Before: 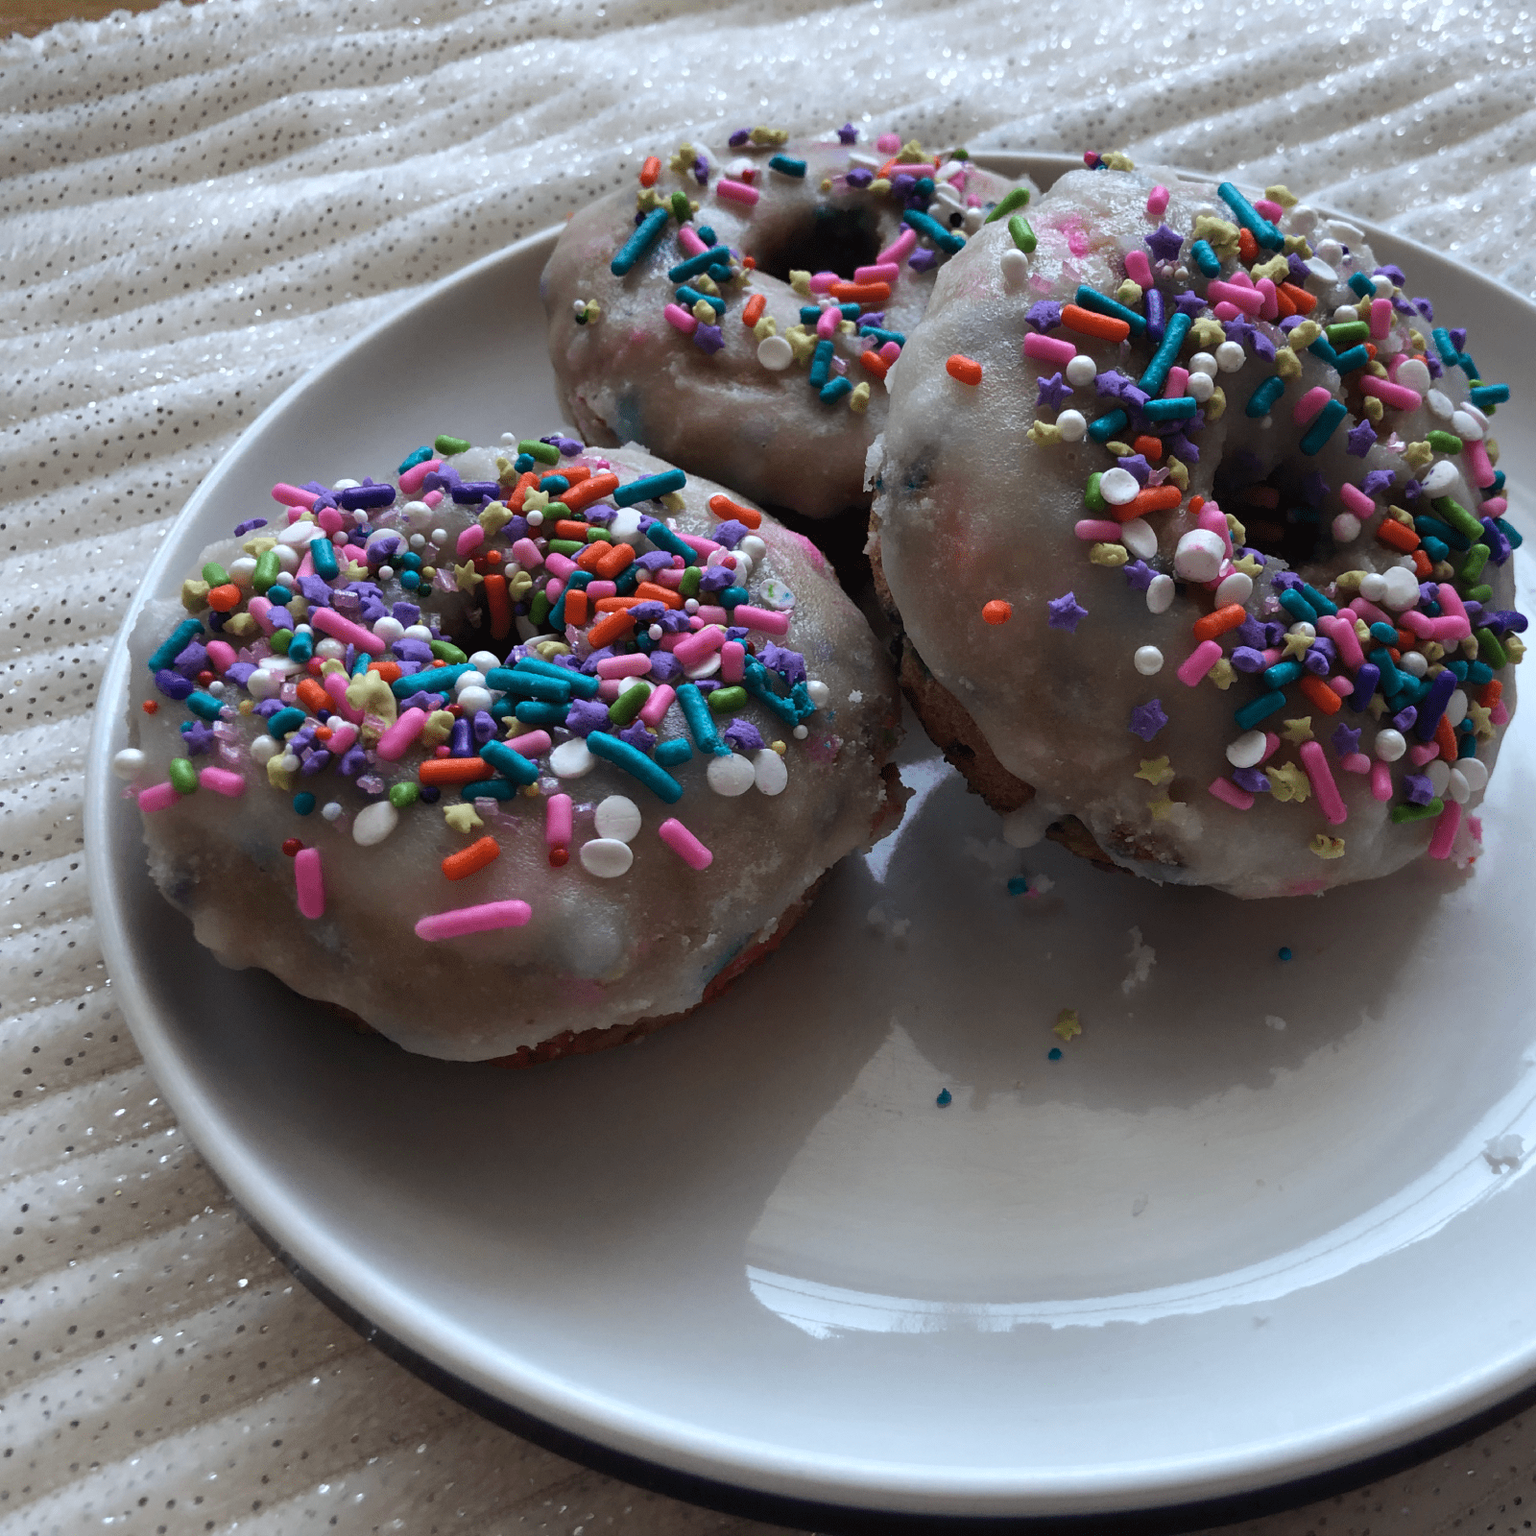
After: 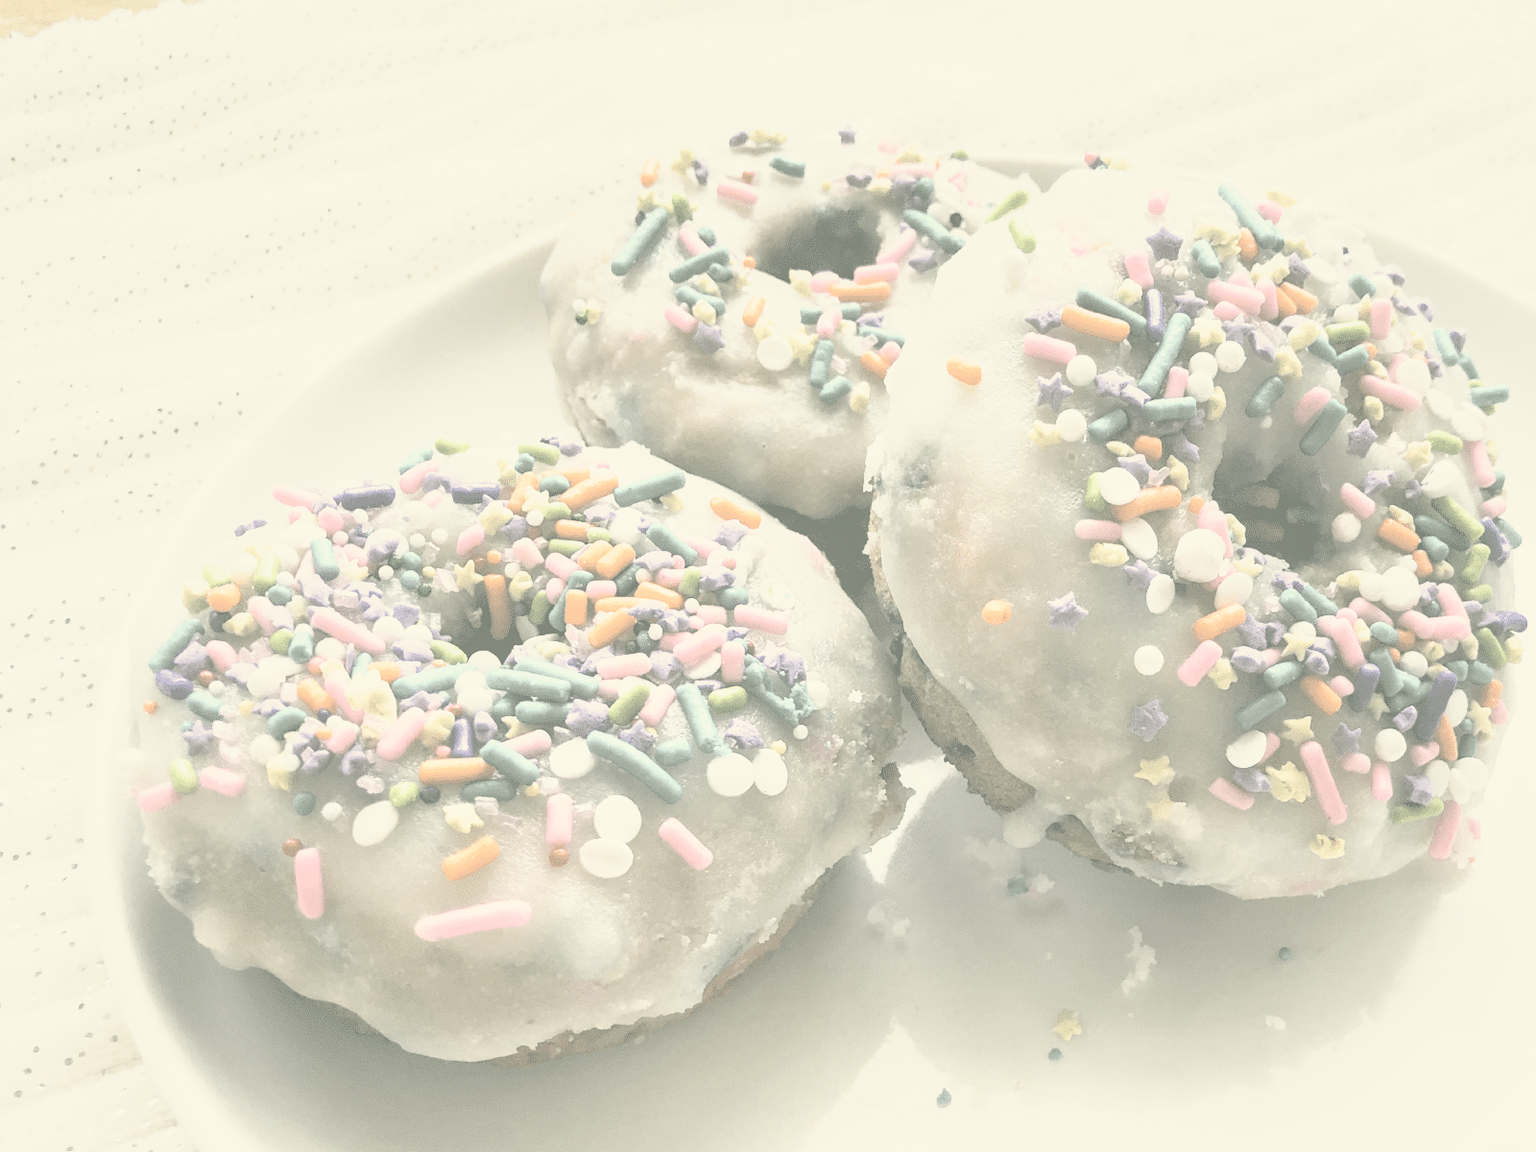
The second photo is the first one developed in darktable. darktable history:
crop: bottom 24.99%
contrast brightness saturation: contrast -0.311, brightness 0.75, saturation -0.765
color correction: highlights a* -0.43, highlights b* 9.15, shadows a* -9.29, shadows b* 1.08
exposure: black level correction 0, exposure 1.289 EV, compensate highlight preservation false
tone curve: curves: ch0 [(0, 0) (0.136, 0.071) (0.346, 0.366) (0.489, 0.573) (0.66, 0.748) (0.858, 0.926) (1, 0.977)]; ch1 [(0, 0) (0.353, 0.344) (0.45, 0.46) (0.498, 0.498) (0.521, 0.512) (0.563, 0.559) (0.592, 0.605) (0.641, 0.673) (1, 1)]; ch2 [(0, 0) (0.333, 0.346) (0.375, 0.375) (0.424, 0.43) (0.476, 0.492) (0.502, 0.502) (0.524, 0.531) (0.579, 0.61) (0.612, 0.644) (0.641, 0.722) (1, 1)], color space Lab, independent channels, preserve colors none
base curve: curves: ch0 [(0, 0) (0.005, 0.002) (0.193, 0.295) (0.399, 0.664) (0.75, 0.928) (1, 1)], preserve colors none
local contrast: on, module defaults
